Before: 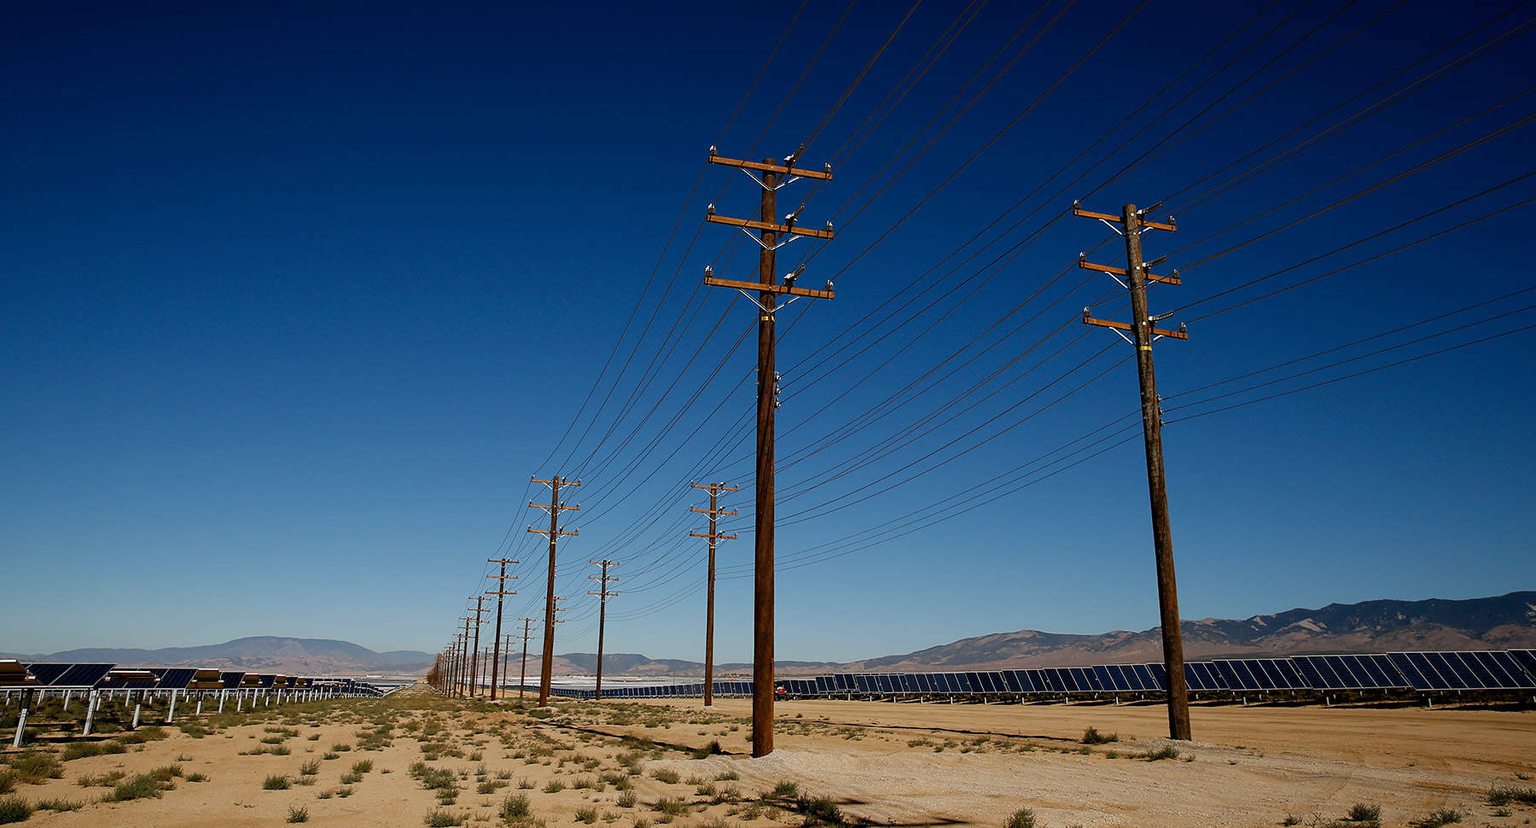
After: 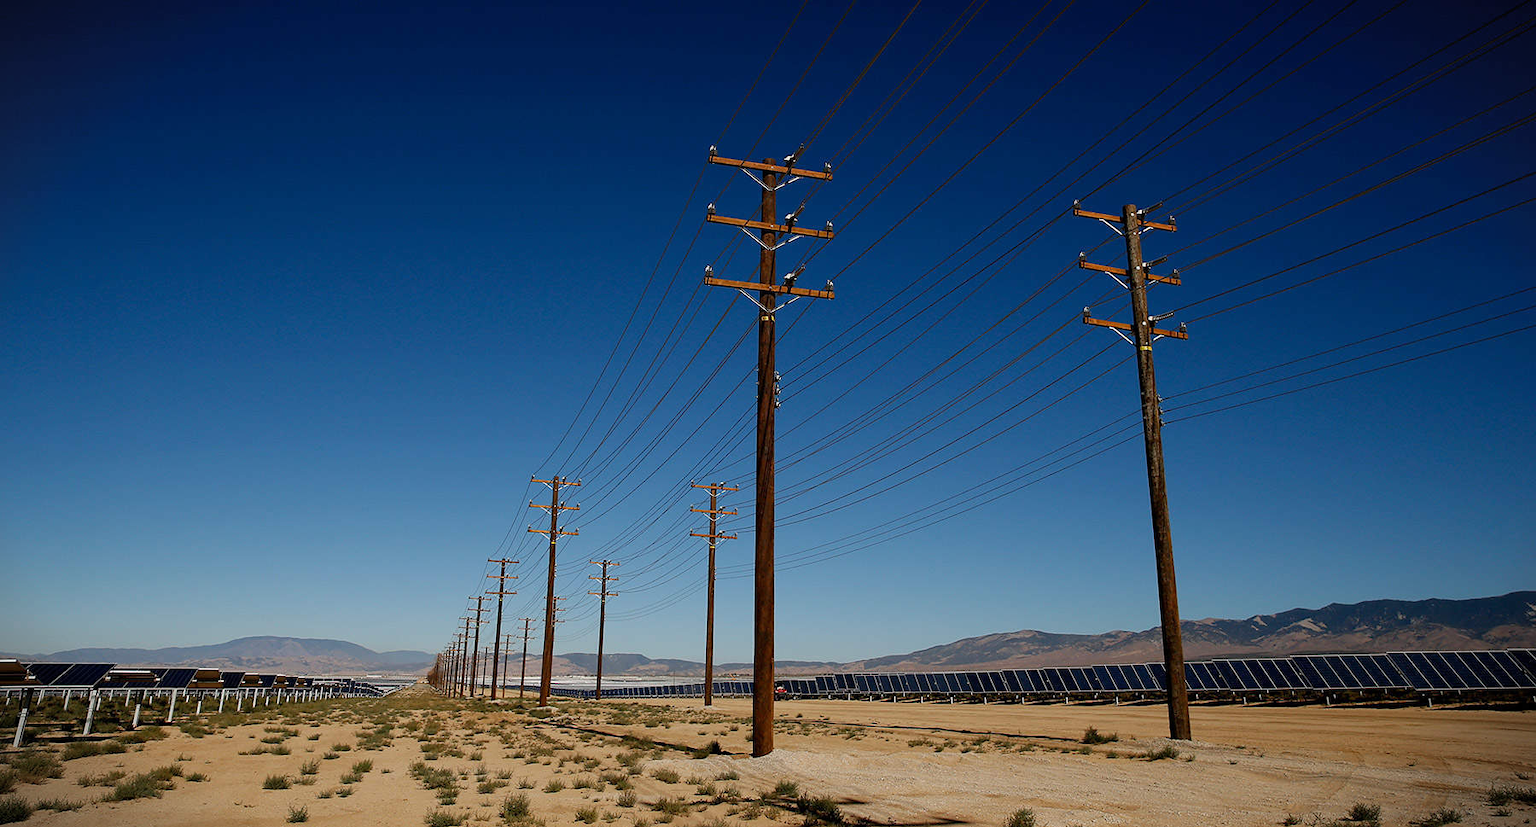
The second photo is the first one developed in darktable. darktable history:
vignetting: fall-off start 100.06%, brightness -0.832, width/height ratio 1.31
